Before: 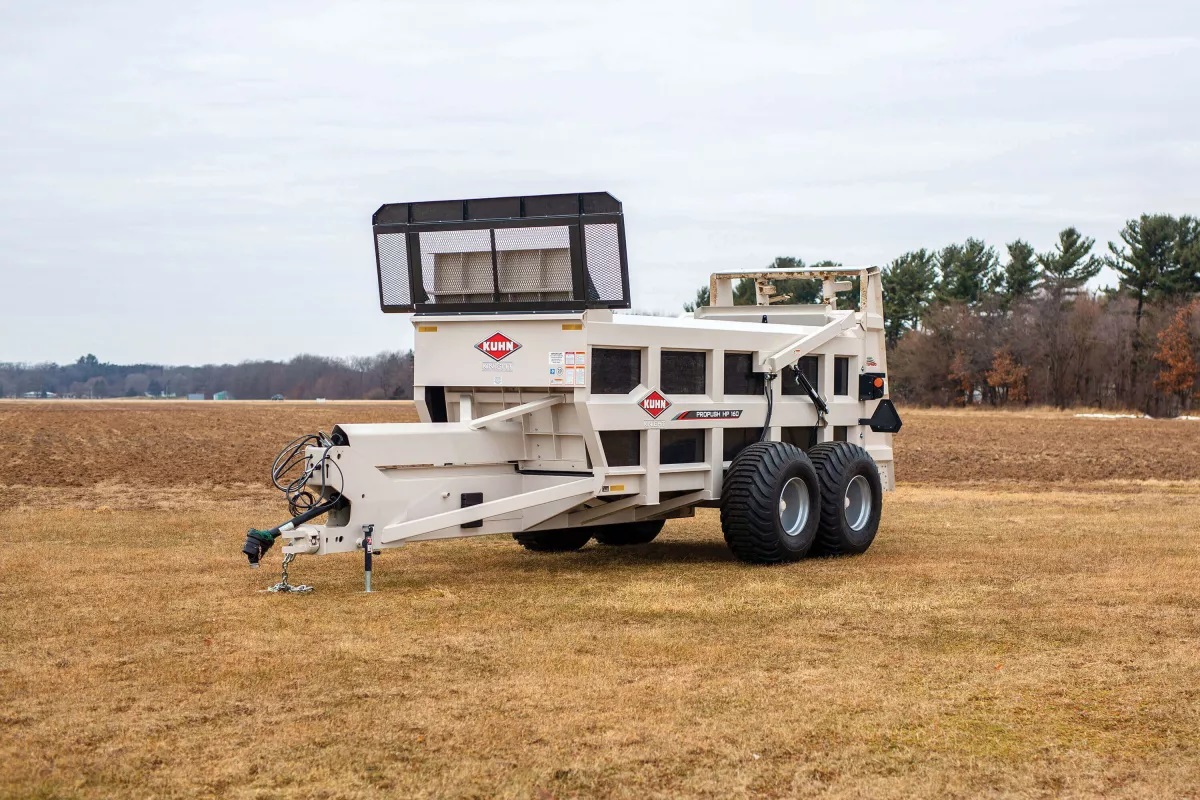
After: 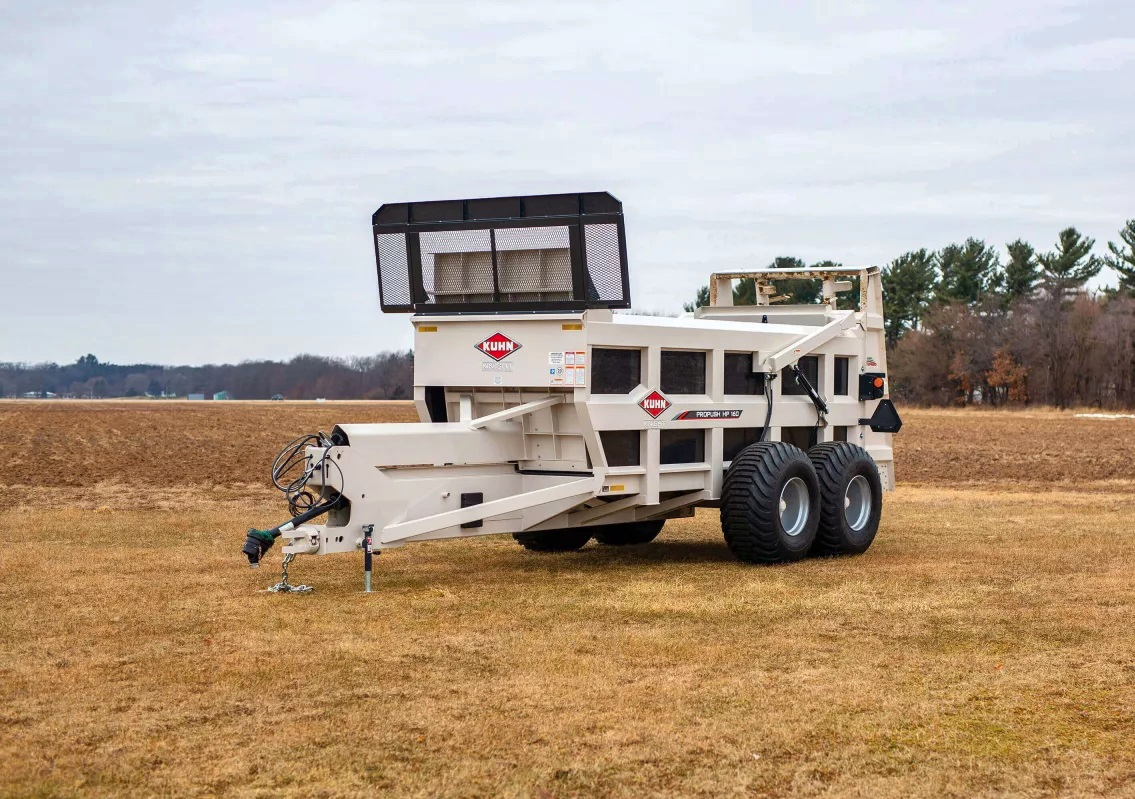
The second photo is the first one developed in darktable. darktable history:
contrast brightness saturation: contrast 0.036, saturation 0.073
crop and rotate: right 5.381%
shadows and highlights: shadows 4.61, soften with gaussian
